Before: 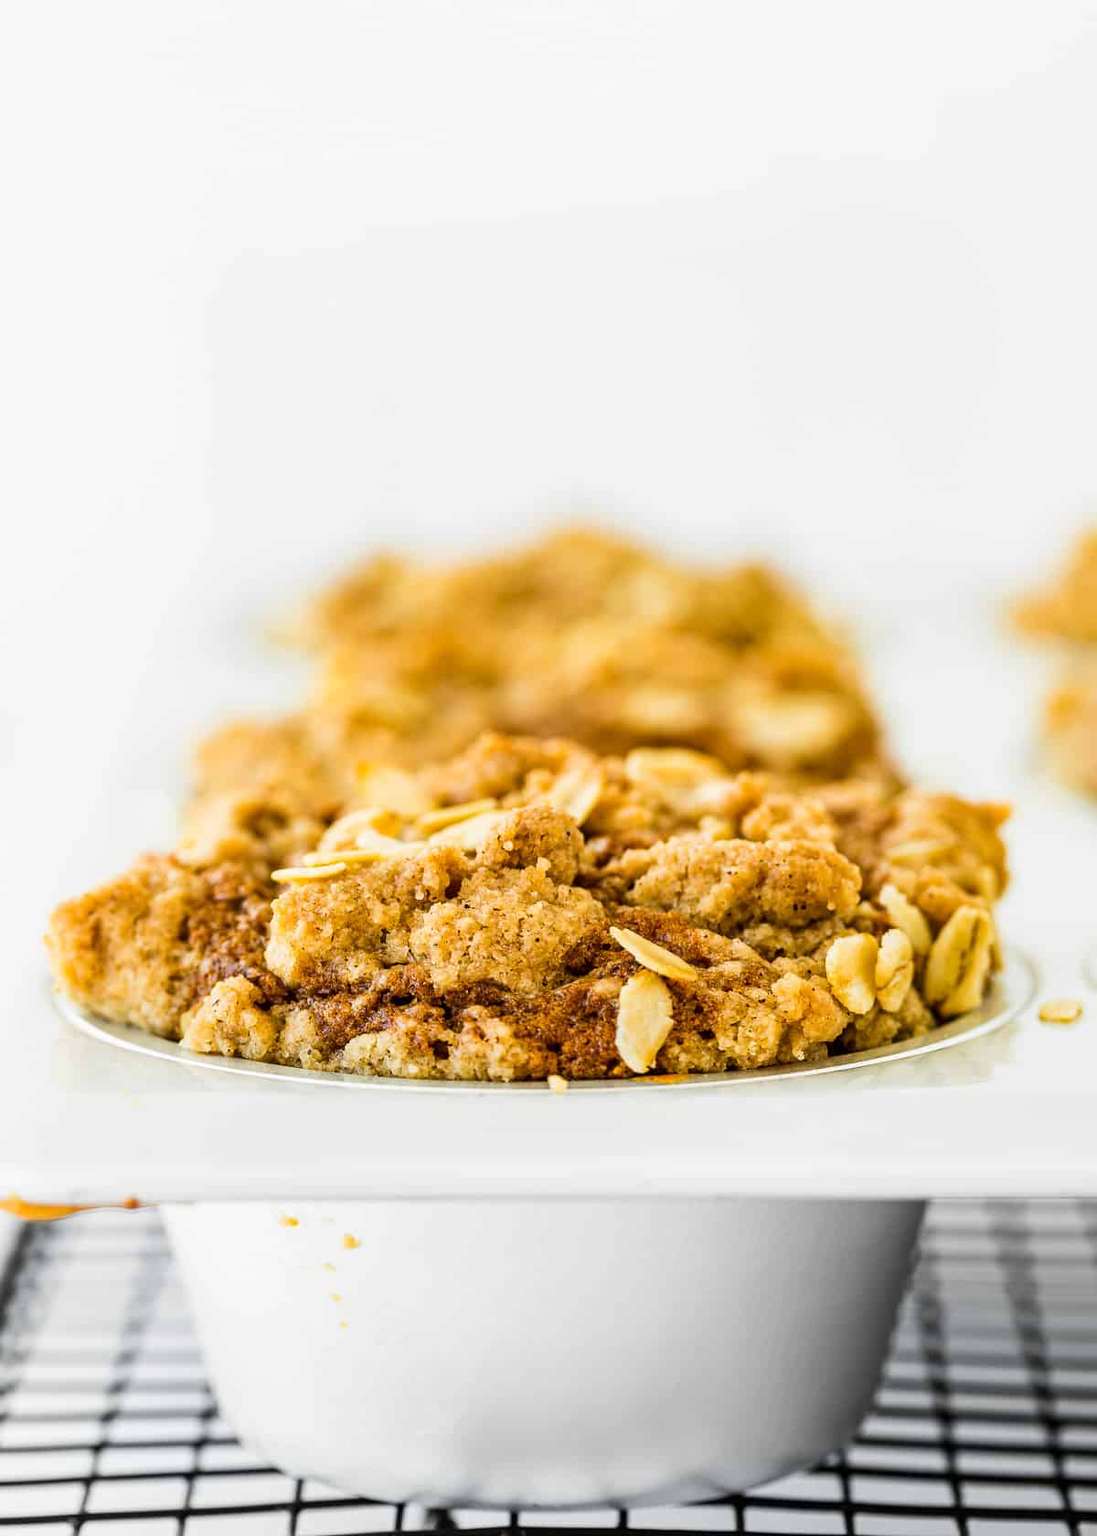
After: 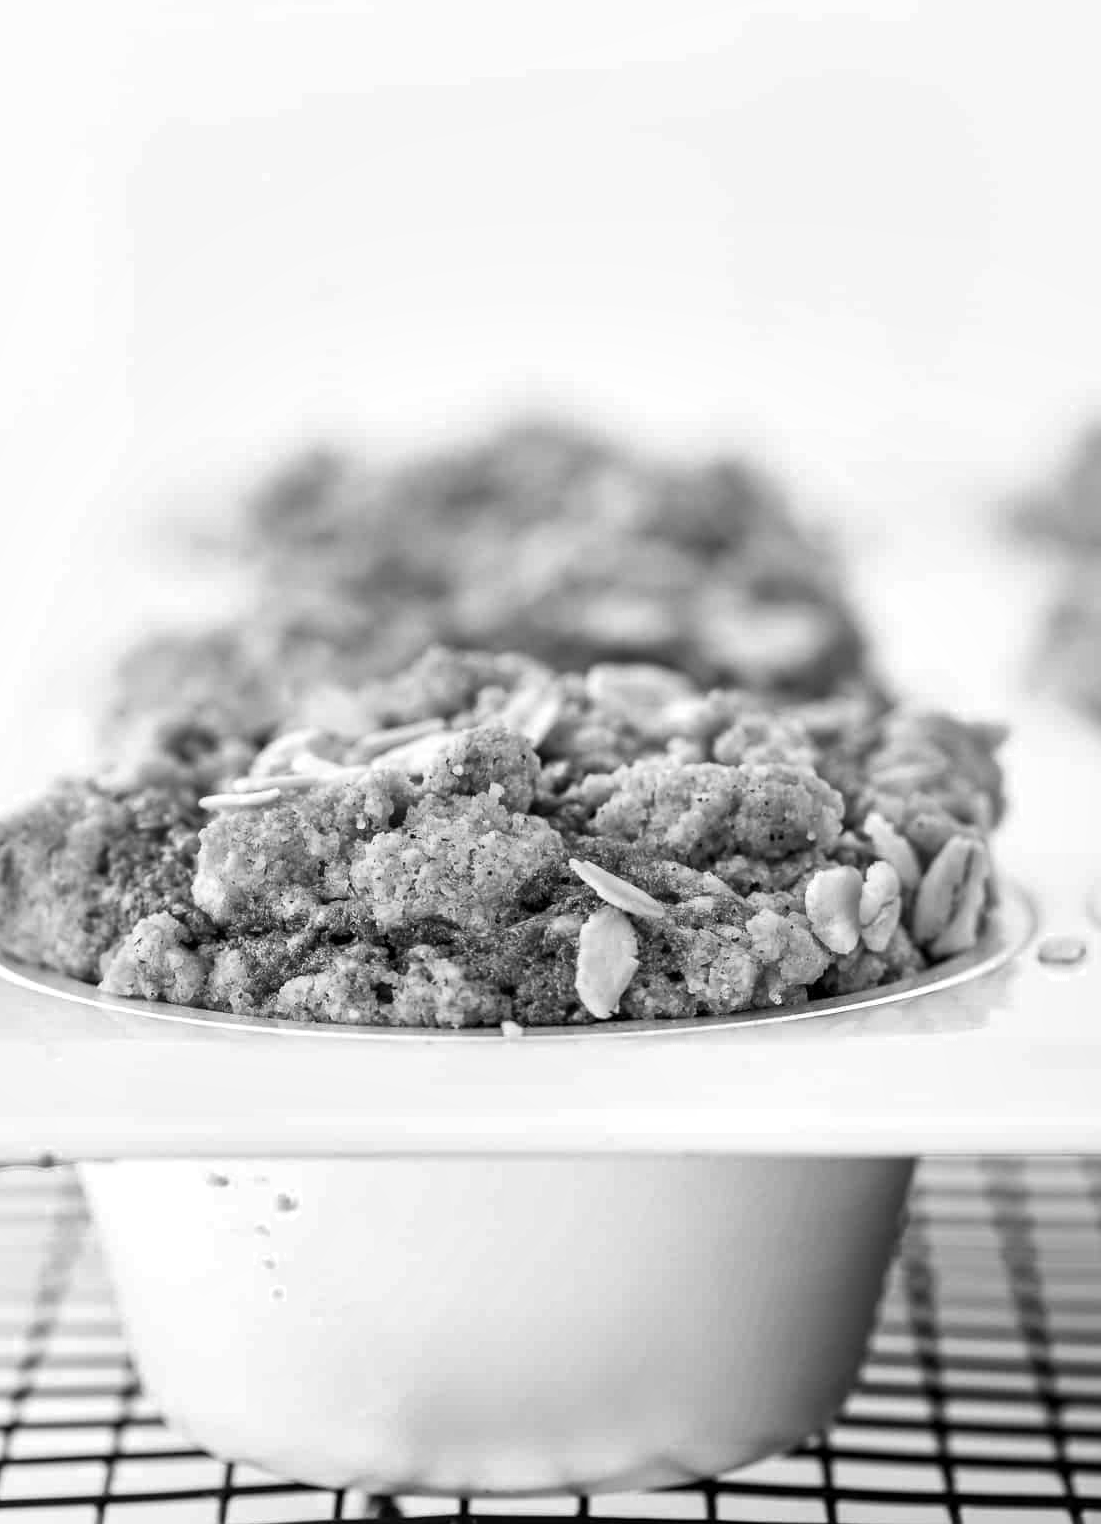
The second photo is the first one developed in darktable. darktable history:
crop and rotate: left 8.204%, top 9.271%
color zones: curves: ch0 [(0, 0.613) (0.01, 0.613) (0.245, 0.448) (0.498, 0.529) (0.642, 0.665) (0.879, 0.777) (0.99, 0.613)]; ch1 [(0, 0) (0.143, 0) (0.286, 0) (0.429, 0) (0.571, 0) (0.714, 0) (0.857, 0)]
shadows and highlights: shadows 11.35, white point adjustment 1.29, highlights -0.77, soften with gaussian
local contrast: mode bilateral grid, contrast 21, coarseness 99, detail 150%, midtone range 0.2
